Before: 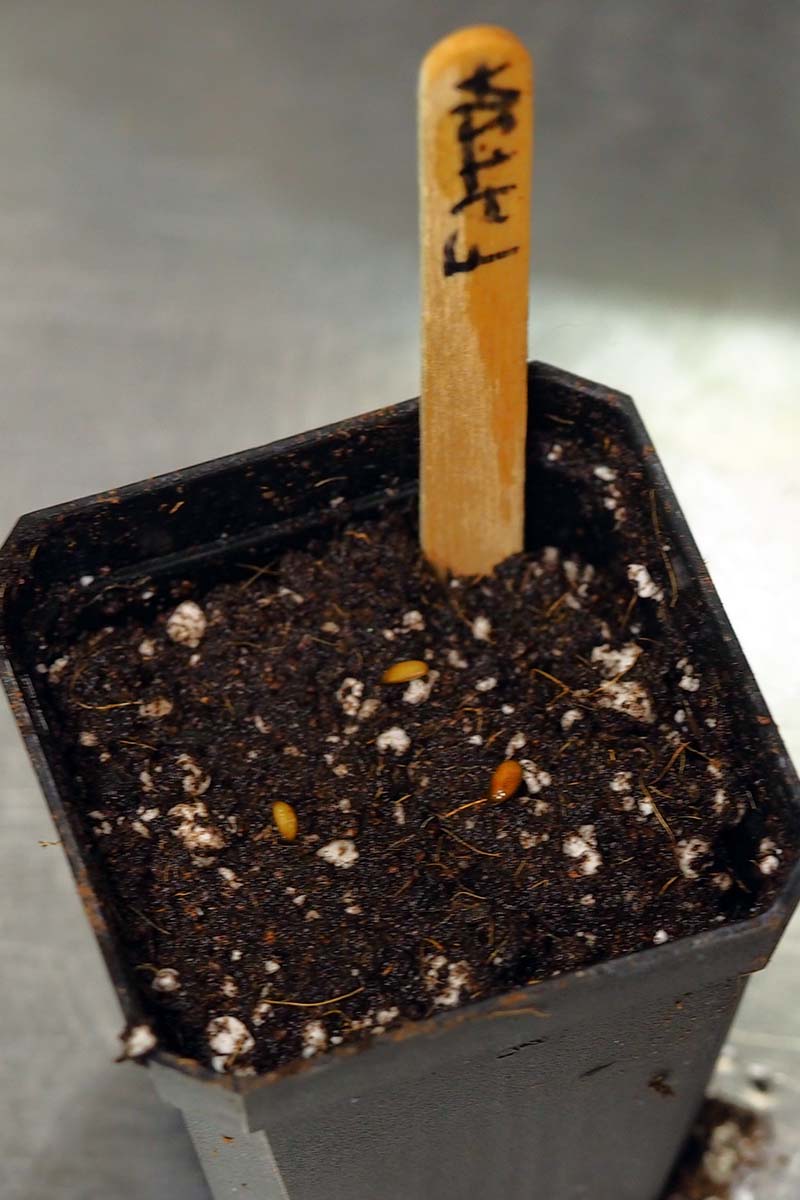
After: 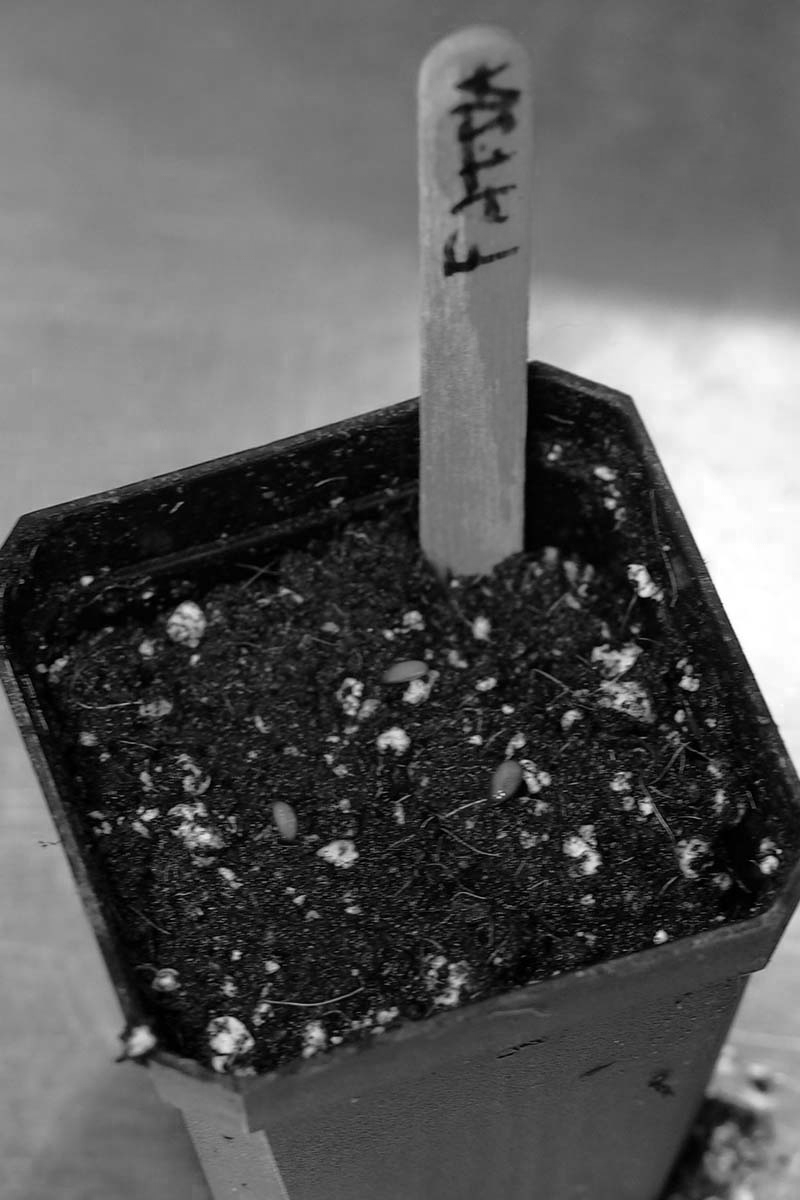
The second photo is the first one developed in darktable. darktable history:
color zones: curves: ch0 [(0, 0.613) (0.01, 0.613) (0.245, 0.448) (0.498, 0.529) (0.642, 0.665) (0.879, 0.777) (0.99, 0.613)]; ch1 [(0, 0) (0.143, 0) (0.286, 0) (0.429, 0) (0.571, 0) (0.714, 0) (0.857, 0)], mix 101.88%
